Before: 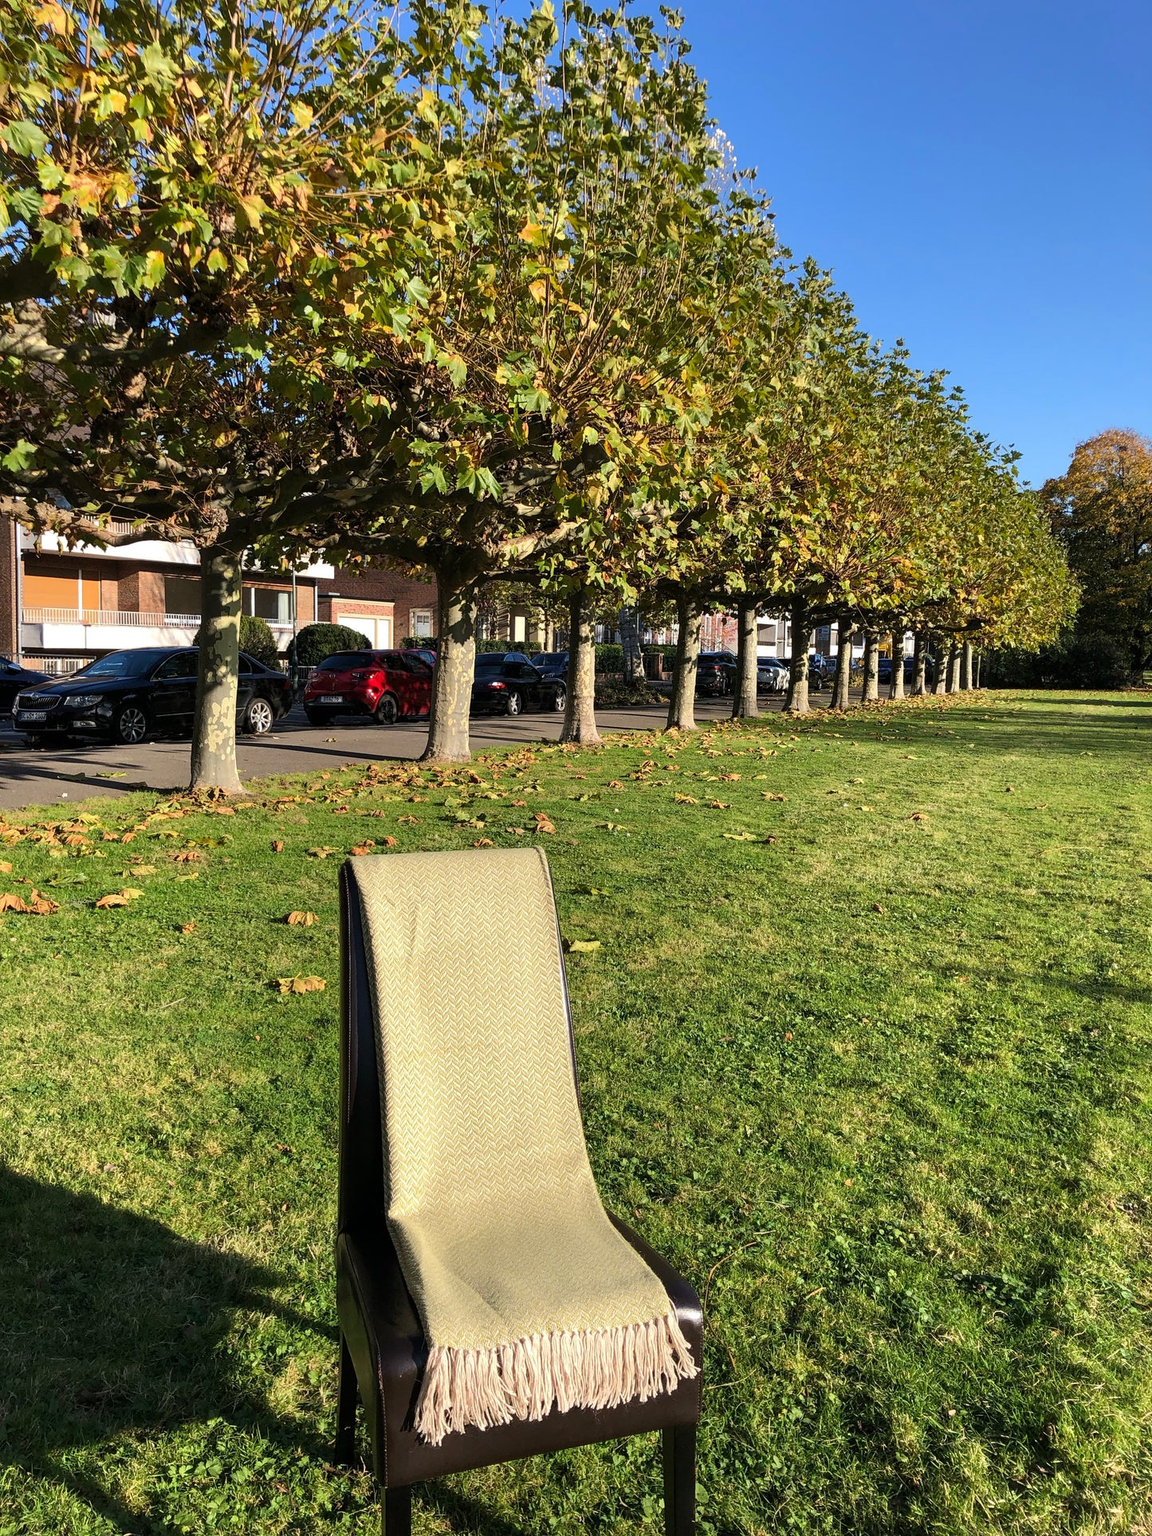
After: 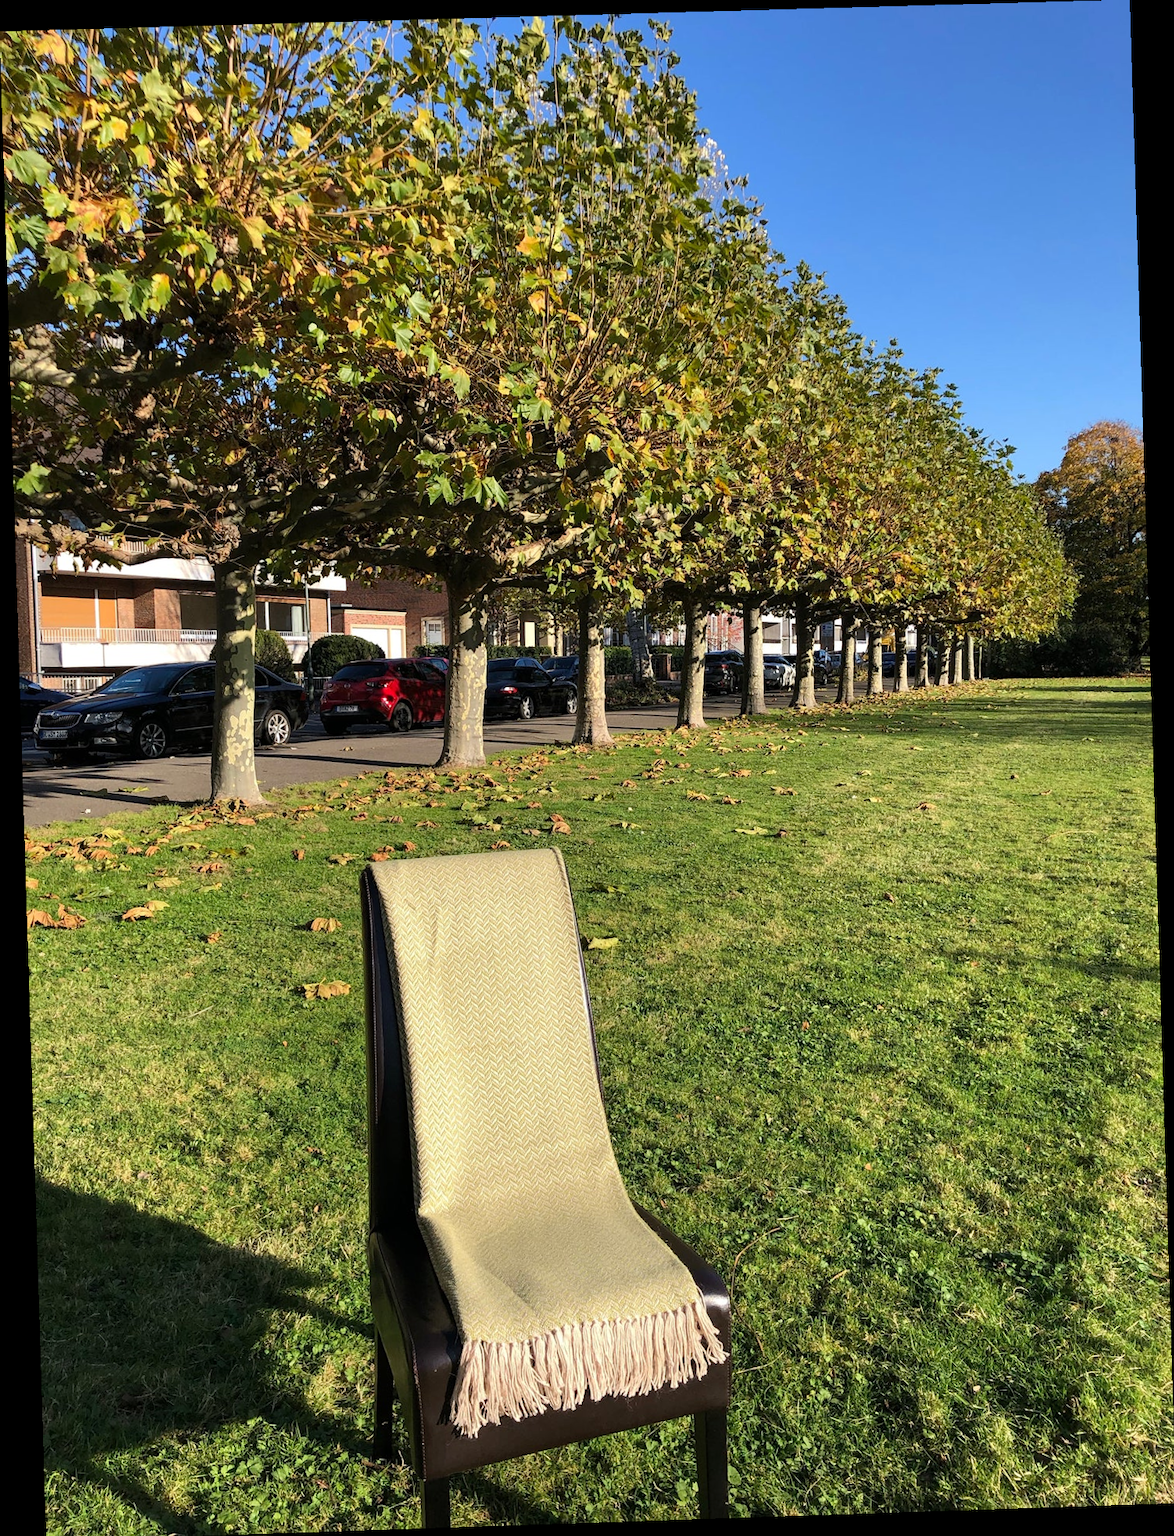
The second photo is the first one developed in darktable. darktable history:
rotate and perspective: rotation -1.77°, lens shift (horizontal) 0.004, automatic cropping off
crop: top 0.05%, bottom 0.098%
